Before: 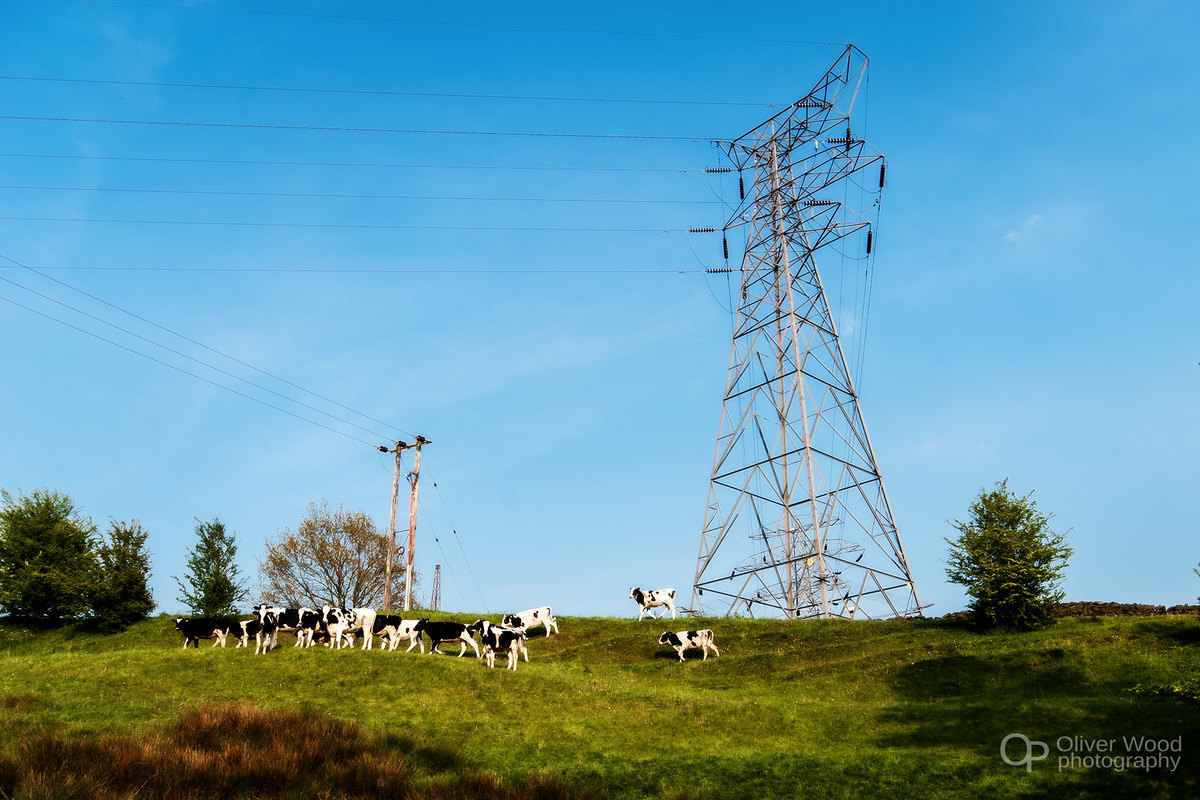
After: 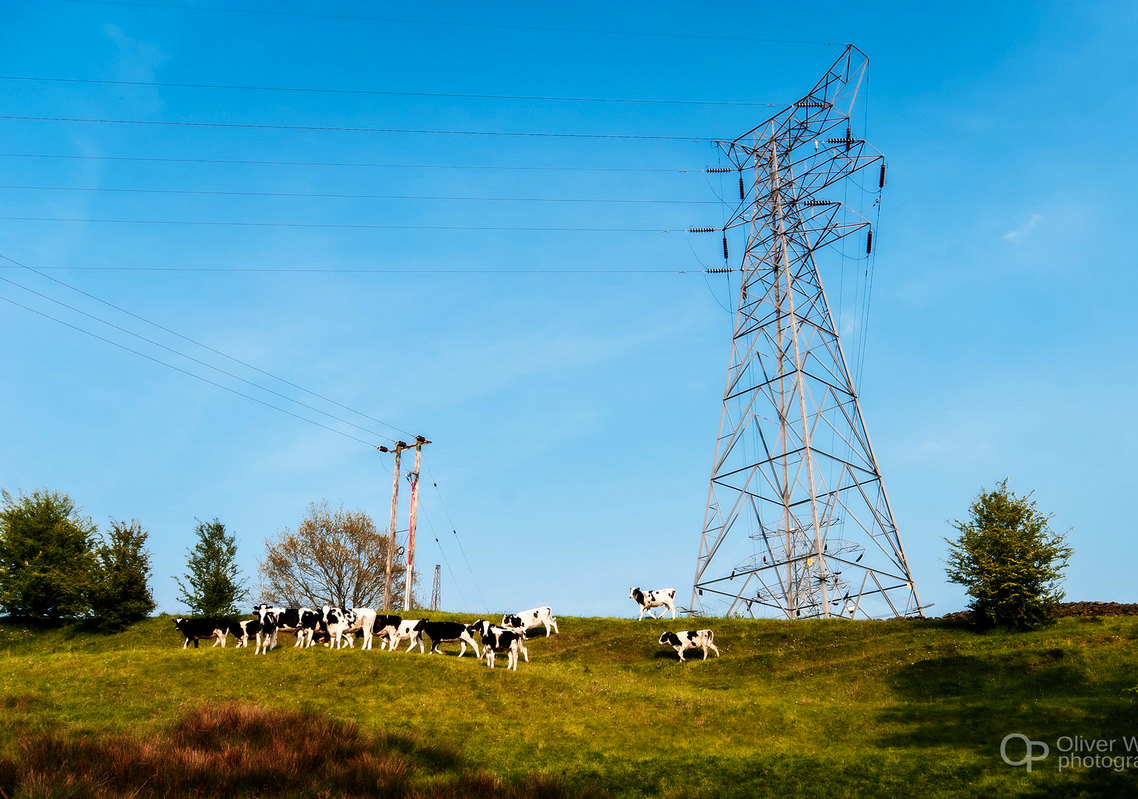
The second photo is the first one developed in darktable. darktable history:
crop and rotate: right 5.167%
color zones: curves: ch1 [(0.309, 0.524) (0.41, 0.329) (0.508, 0.509)]; ch2 [(0.25, 0.457) (0.75, 0.5)]
